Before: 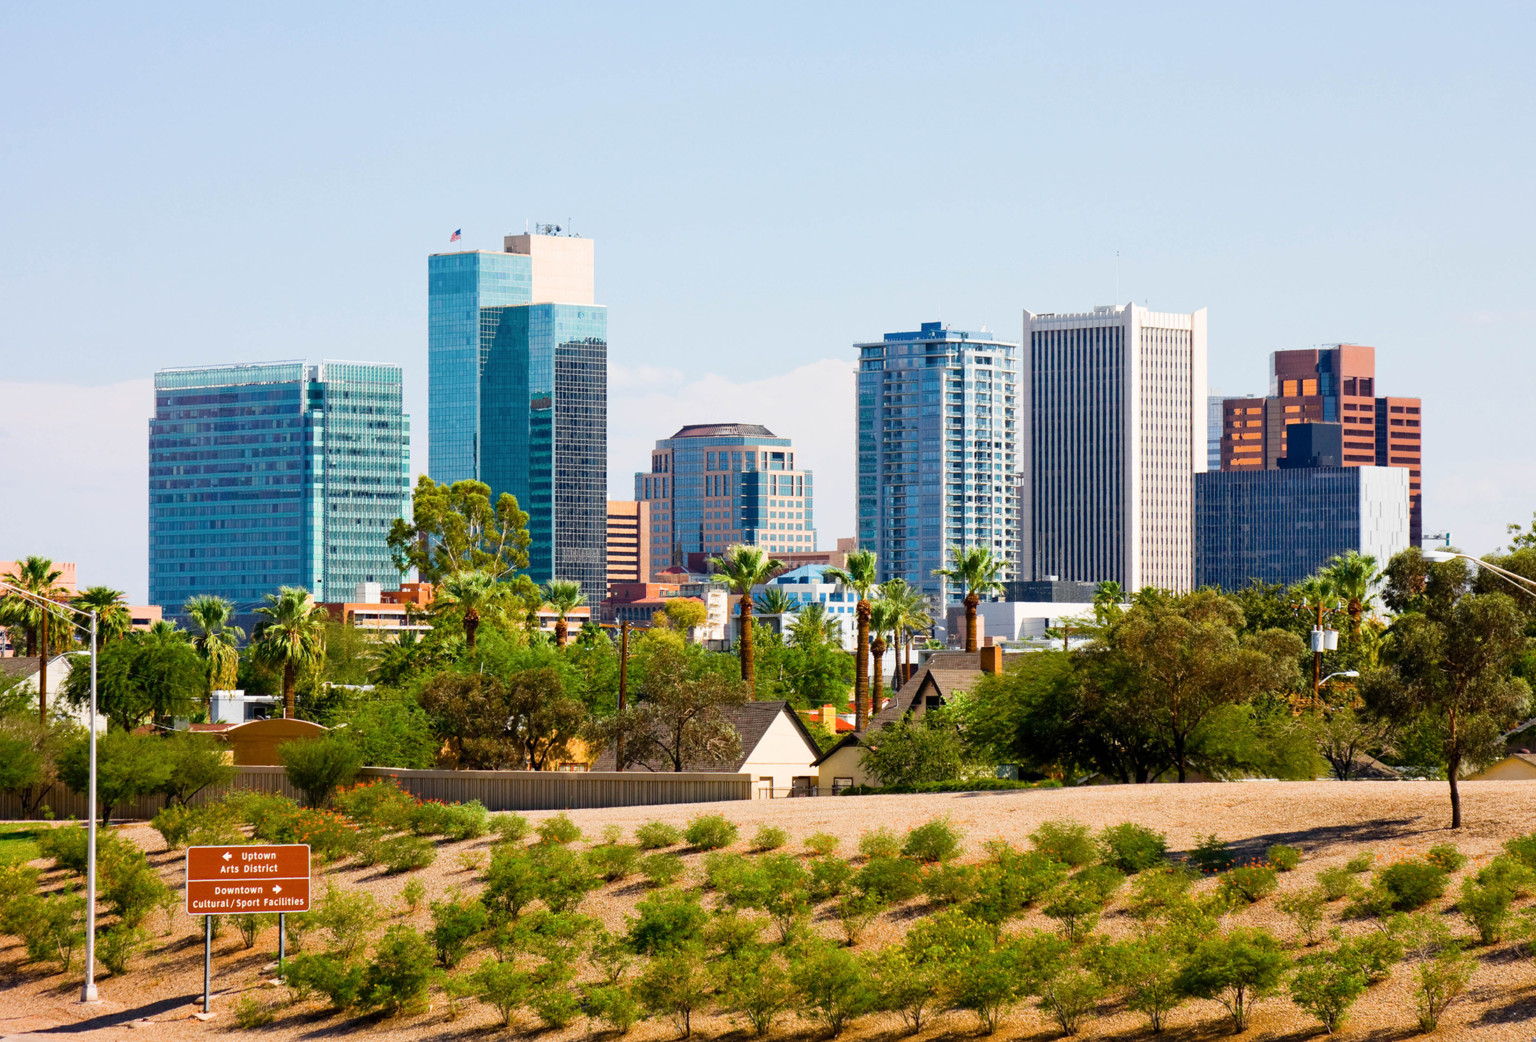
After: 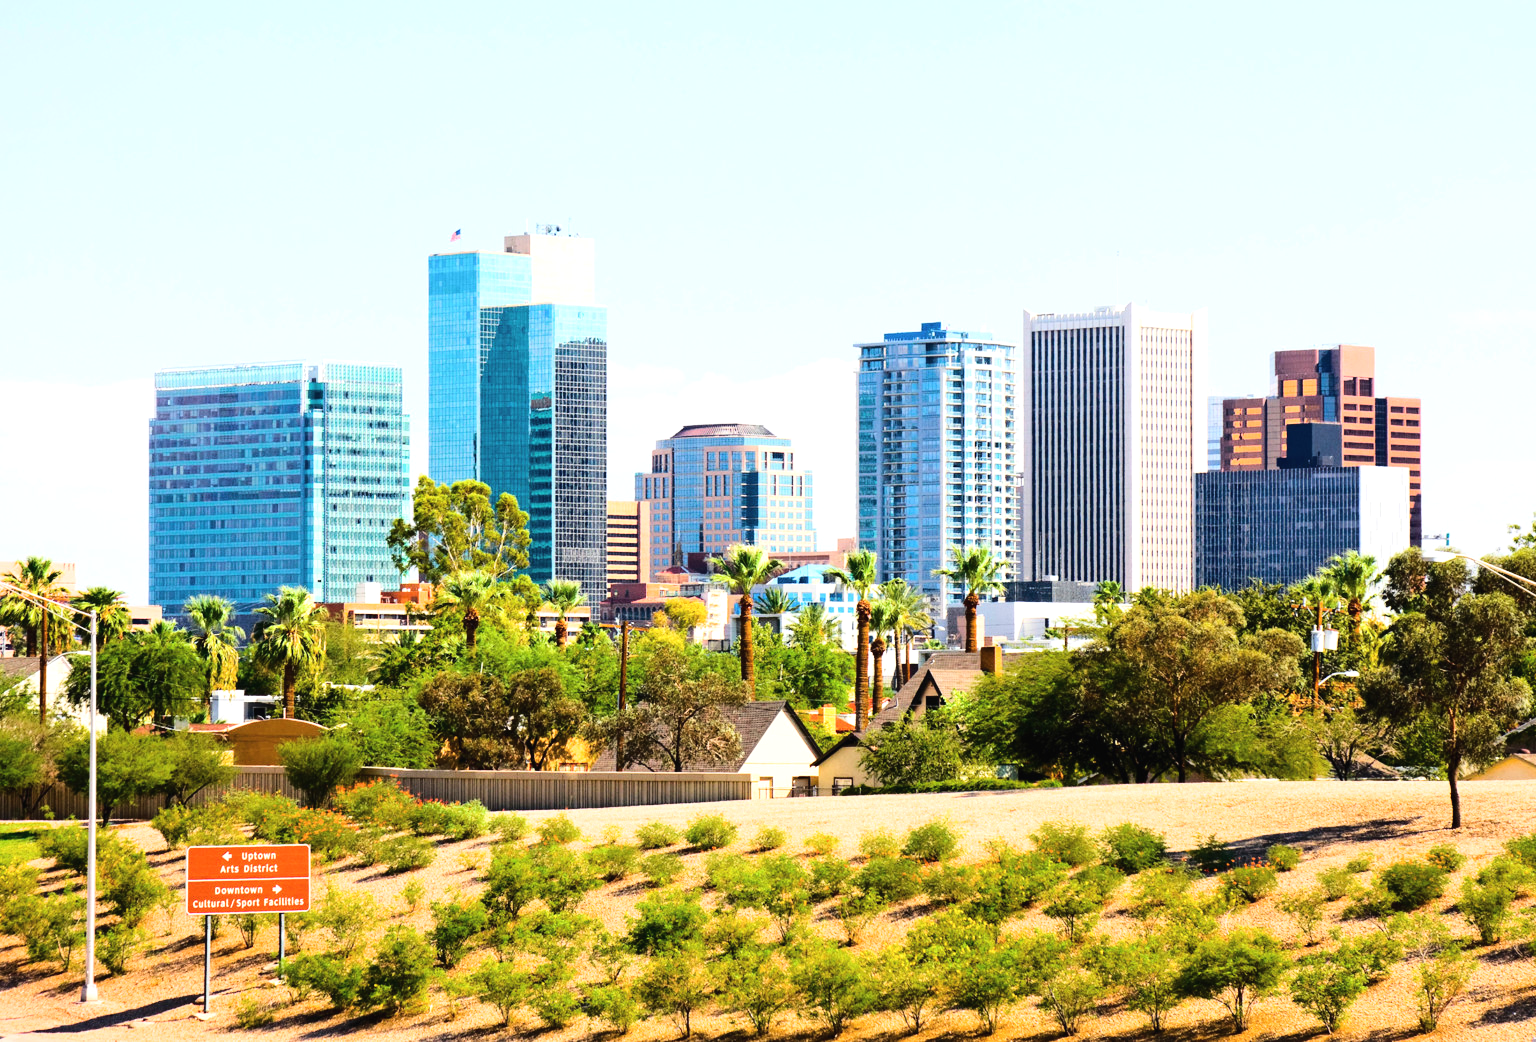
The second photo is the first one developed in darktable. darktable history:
exposure: black level correction -0.002, exposure 0.538 EV, compensate exposure bias true, compensate highlight preservation false
base curve: curves: ch0 [(0, 0) (0.036, 0.025) (0.121, 0.166) (0.206, 0.329) (0.605, 0.79) (1, 1)]
